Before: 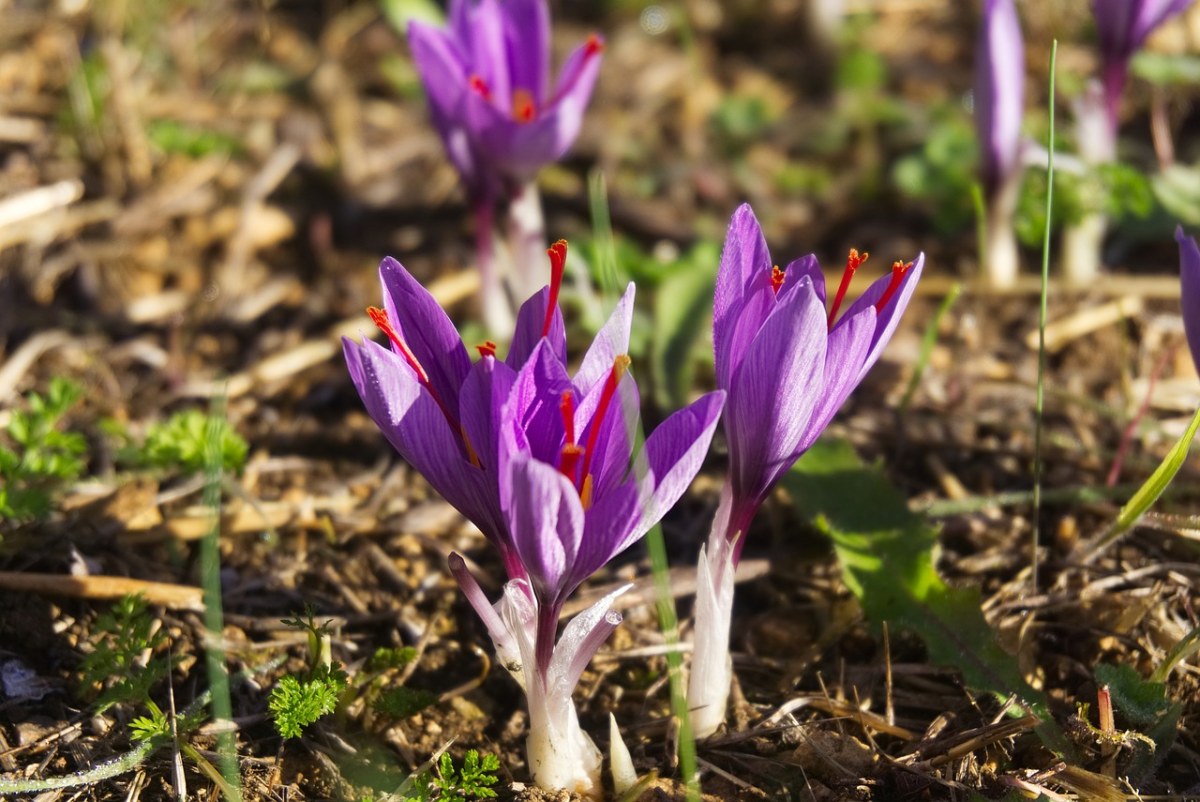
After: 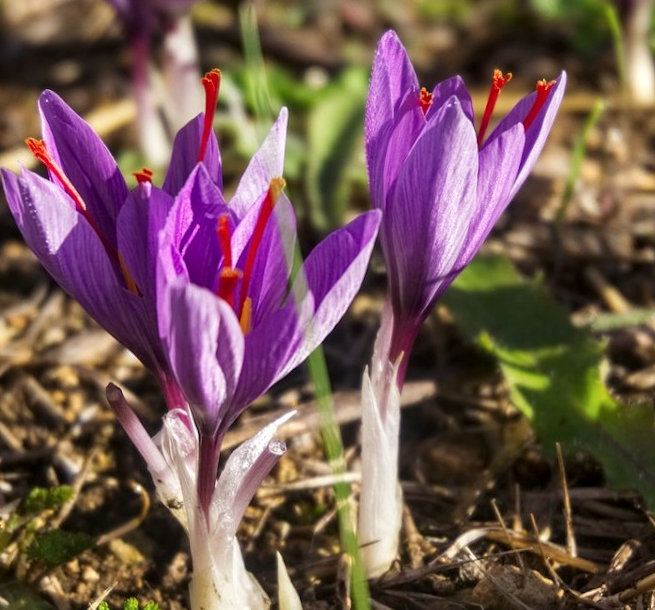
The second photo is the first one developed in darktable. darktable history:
local contrast: on, module defaults
crop and rotate: left 28.256%, top 17.734%, right 12.656%, bottom 3.573%
shadows and highlights: shadows 22.7, highlights -48.71, soften with gaussian
rotate and perspective: rotation -1.68°, lens shift (vertical) -0.146, crop left 0.049, crop right 0.912, crop top 0.032, crop bottom 0.96
